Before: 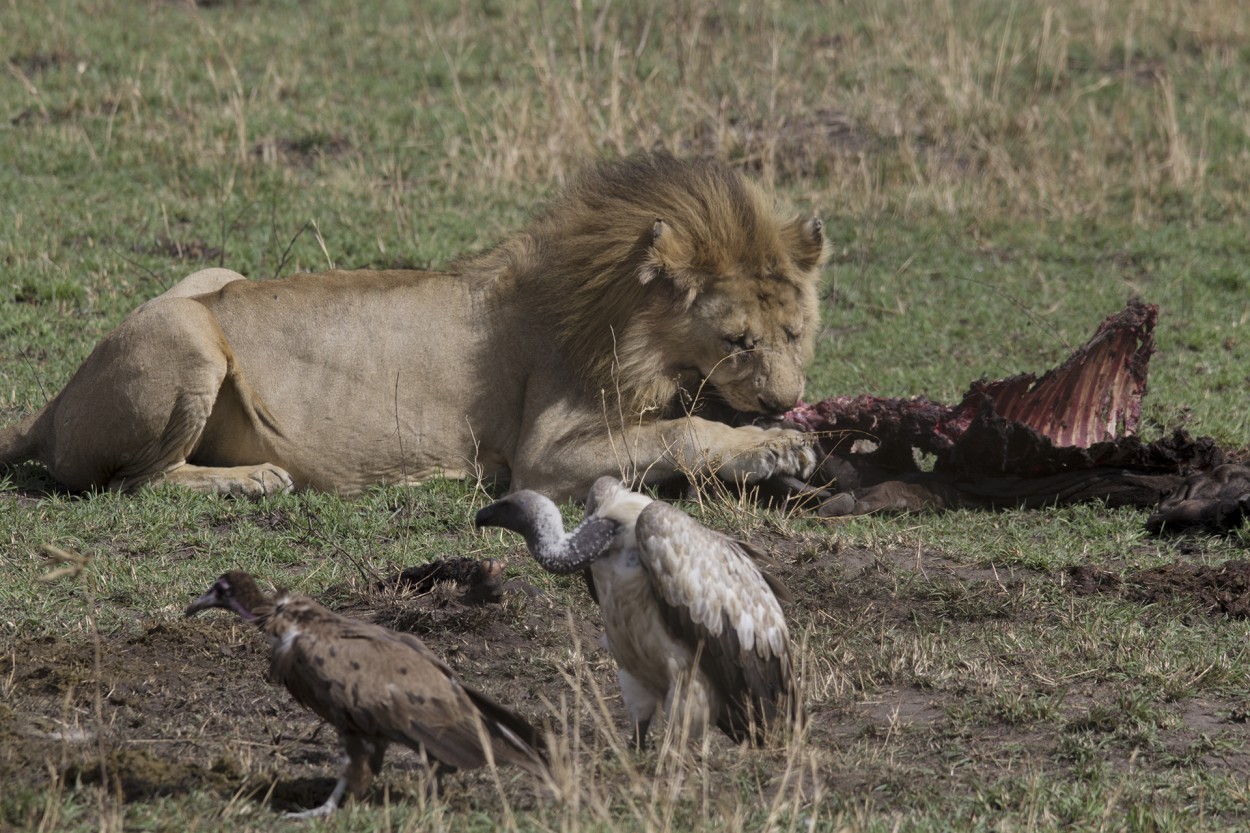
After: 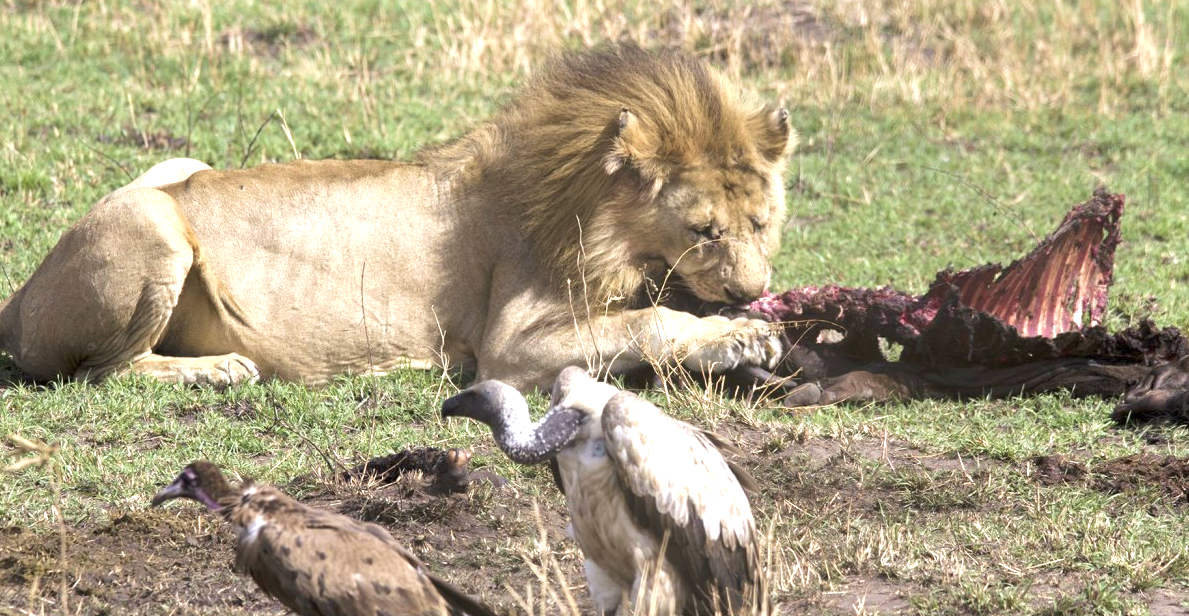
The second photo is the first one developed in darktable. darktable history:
exposure: black level correction 0, exposure 1.532 EV, compensate highlight preservation false
velvia: on, module defaults
crop and rotate: left 2.772%, top 13.338%, right 2.046%, bottom 12.711%
